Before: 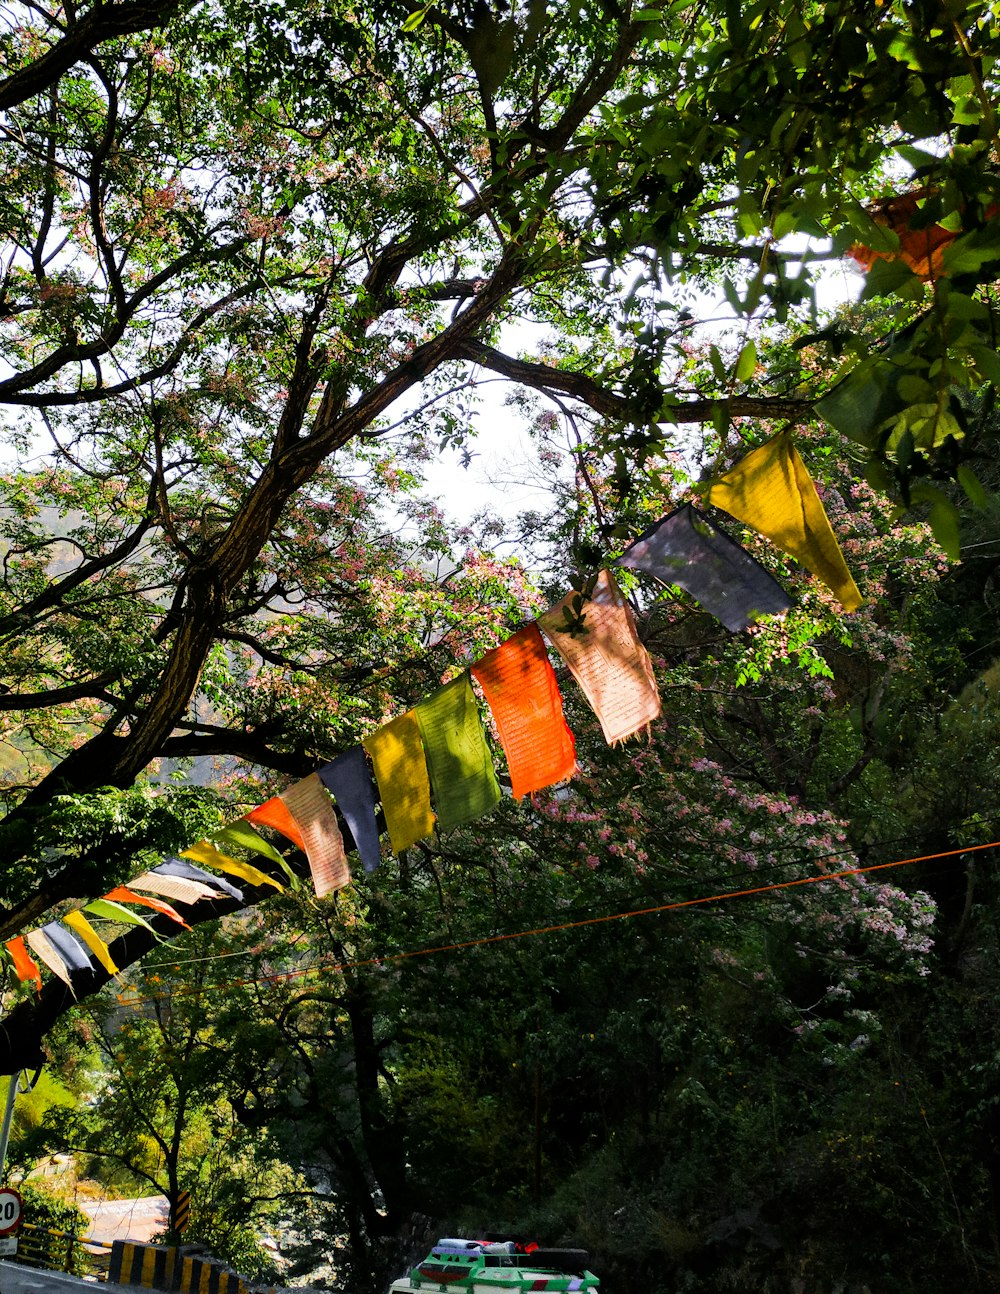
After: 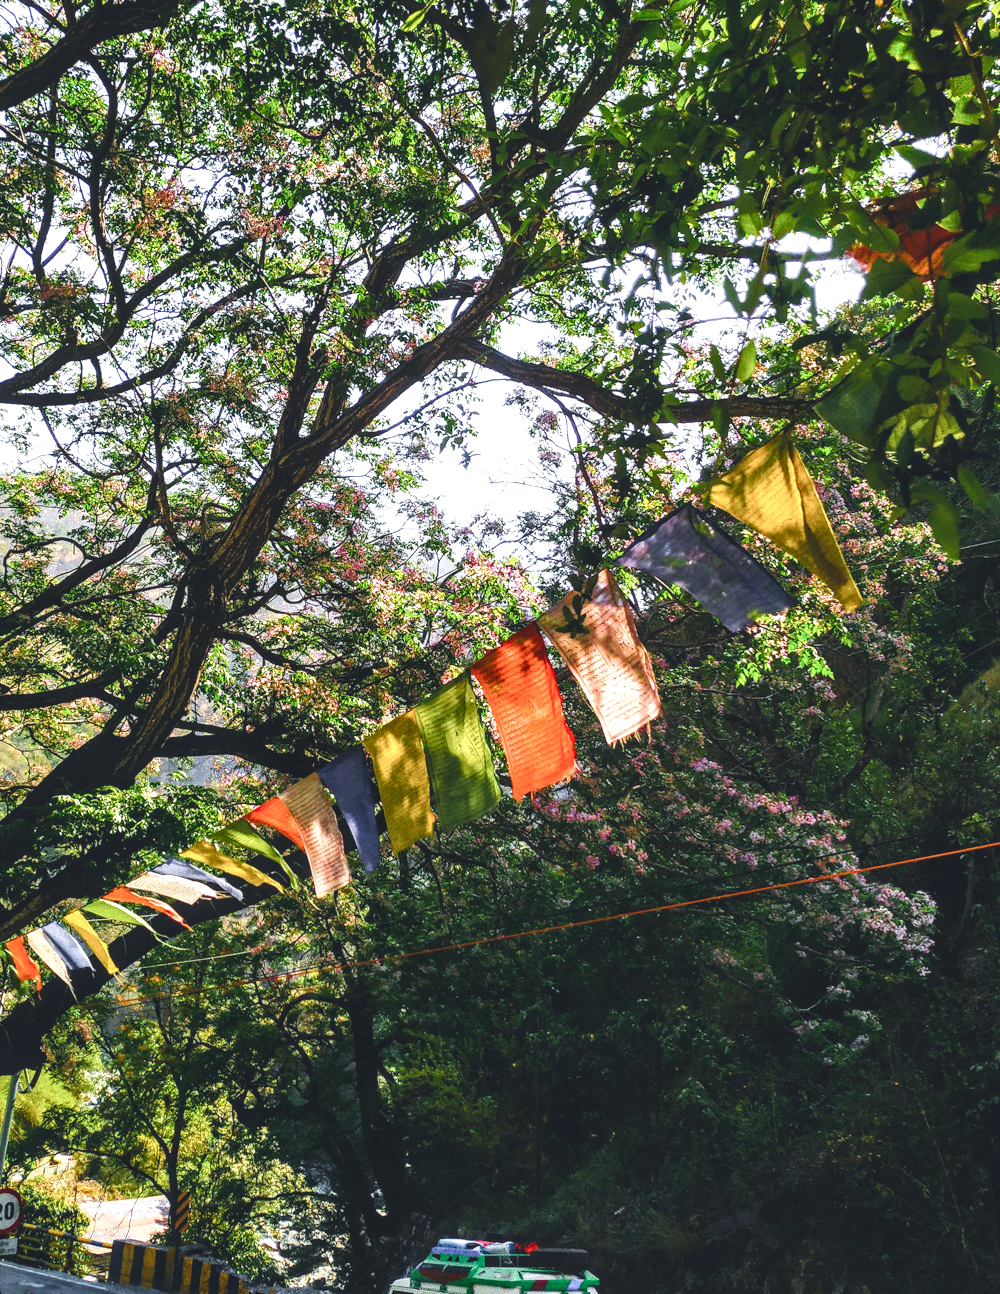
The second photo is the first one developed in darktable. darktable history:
color balance rgb: power › chroma 0.987%, power › hue 255.31°, global offset › luminance 1.468%, perceptual saturation grading › global saturation 20%, perceptual saturation grading › highlights -49.884%, perceptual saturation grading › shadows 25.654%, perceptual brilliance grading › highlights 11.556%, global vibrance 20%
local contrast: detail 130%
